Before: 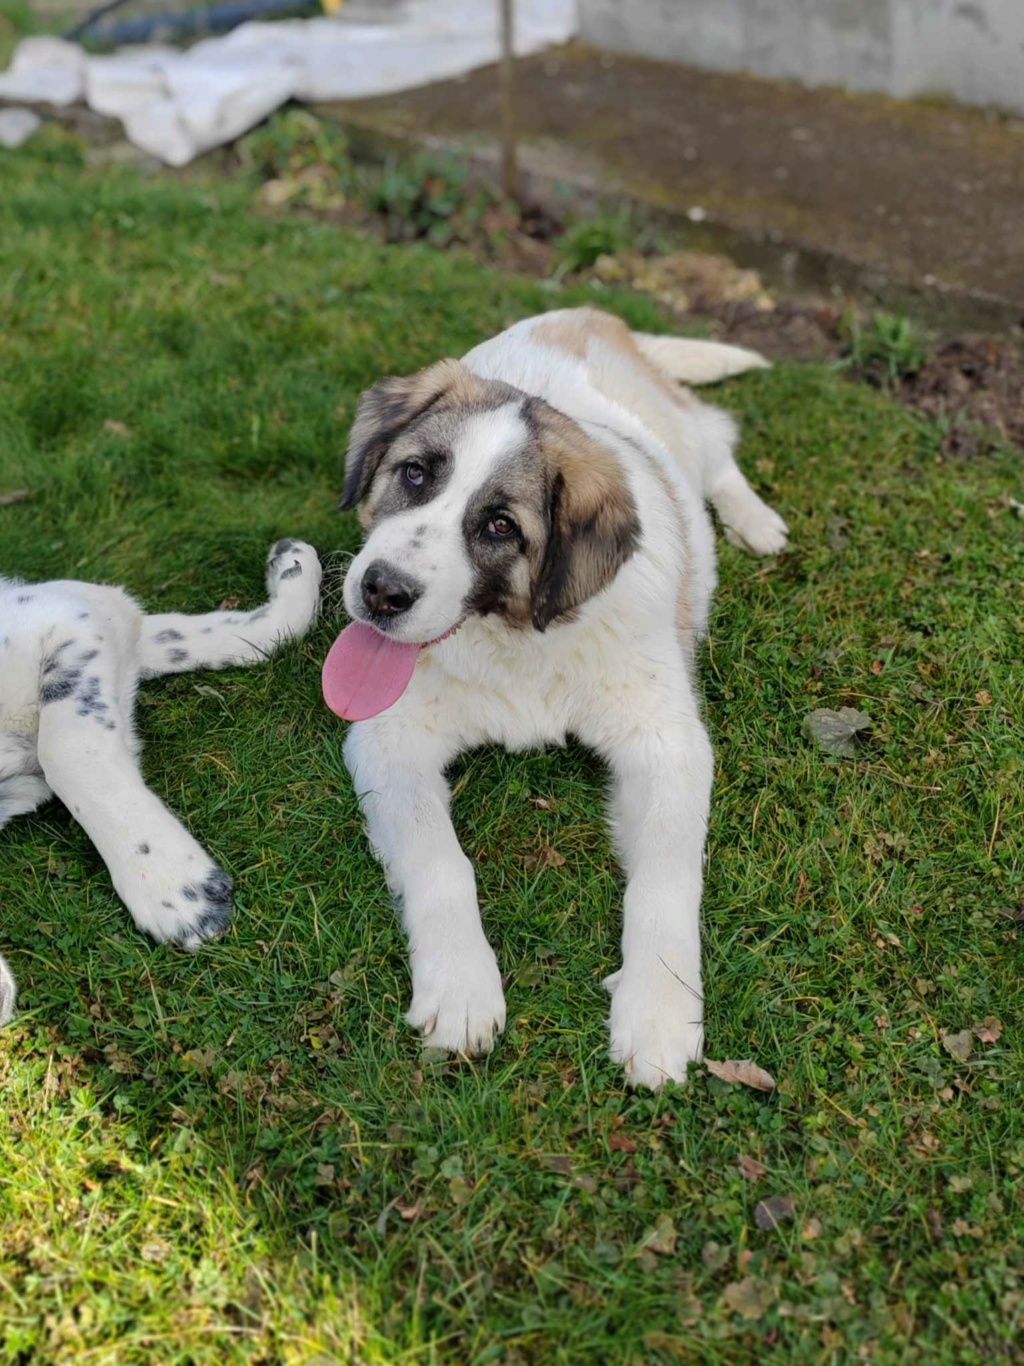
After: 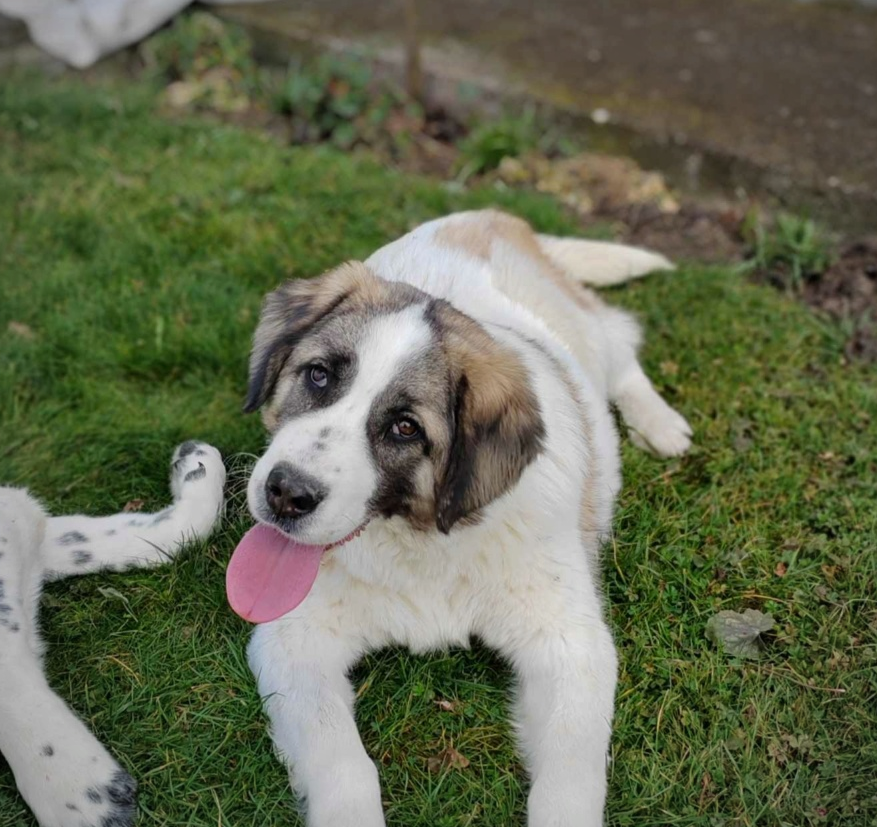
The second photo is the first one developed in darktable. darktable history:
shadows and highlights: radius 107.71, shadows 41.27, highlights -72.95, low approximation 0.01, soften with gaussian
crop and rotate: left 9.444%, top 7.233%, right 4.828%, bottom 32.206%
vignetting: brightness -0.41, saturation -0.289, automatic ratio true
